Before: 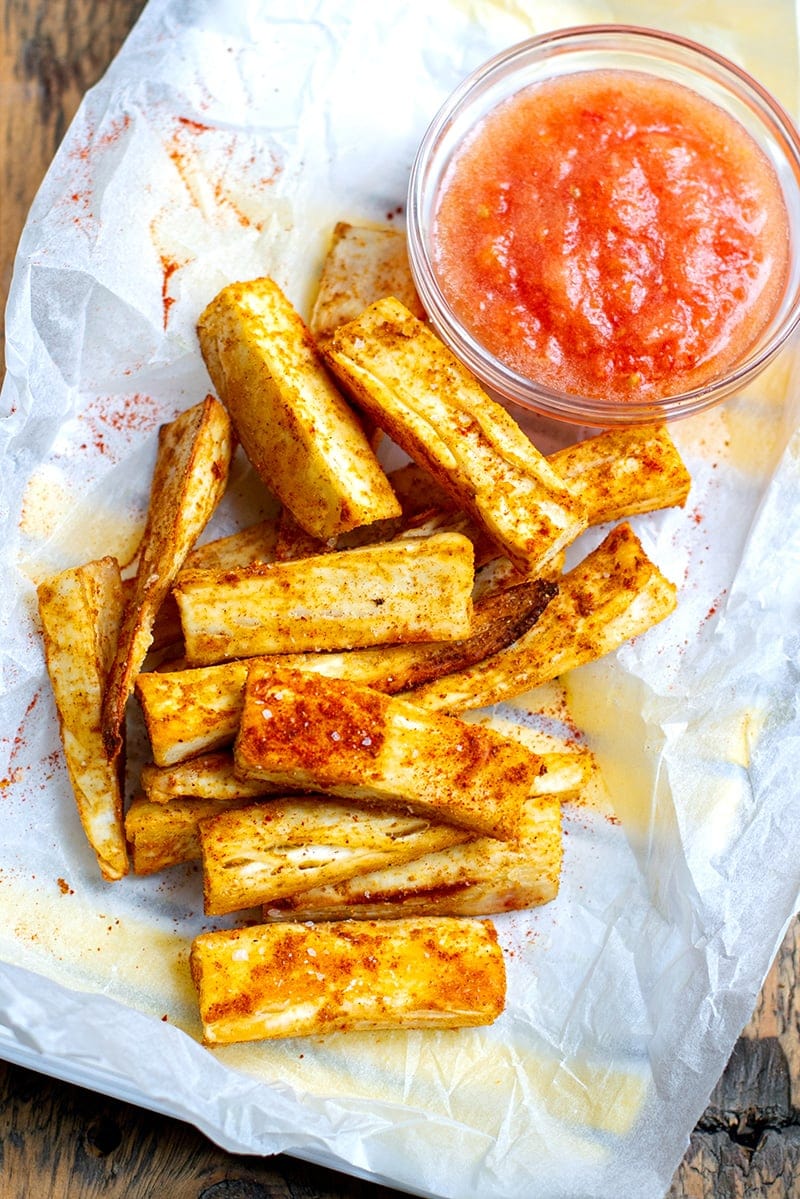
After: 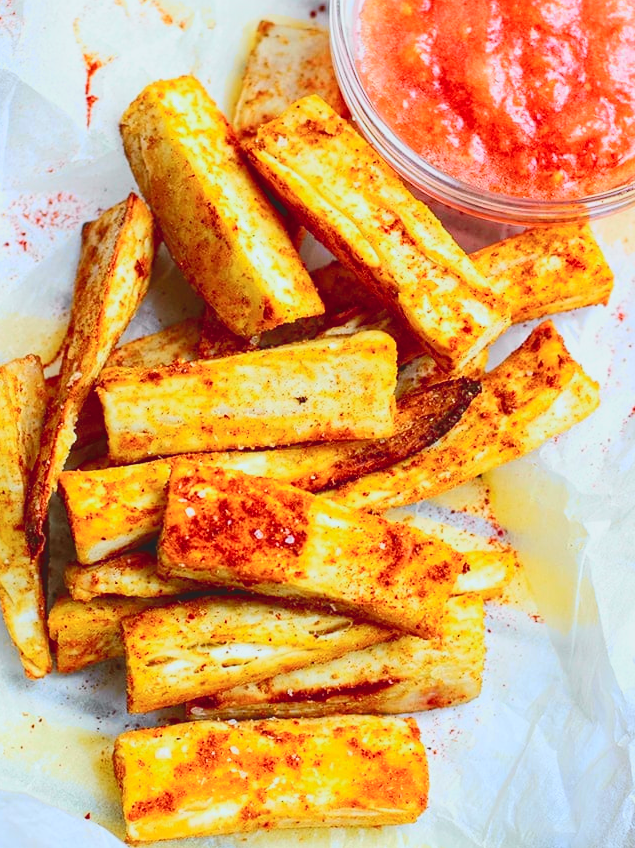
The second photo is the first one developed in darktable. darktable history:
crop: left 9.712%, top 16.928%, right 10.845%, bottom 12.332%
white balance: red 0.954, blue 1.079
tone curve: curves: ch0 [(0, 0.11) (0.181, 0.223) (0.405, 0.46) (0.456, 0.528) (0.634, 0.728) (0.877, 0.89) (0.984, 0.935)]; ch1 [(0, 0.052) (0.443, 0.43) (0.492, 0.485) (0.566, 0.579) (0.595, 0.625) (0.608, 0.654) (0.65, 0.708) (1, 0.961)]; ch2 [(0, 0) (0.33, 0.301) (0.421, 0.443) (0.447, 0.489) (0.495, 0.492) (0.537, 0.57) (0.586, 0.591) (0.663, 0.686) (1, 1)], color space Lab, independent channels, preserve colors none
